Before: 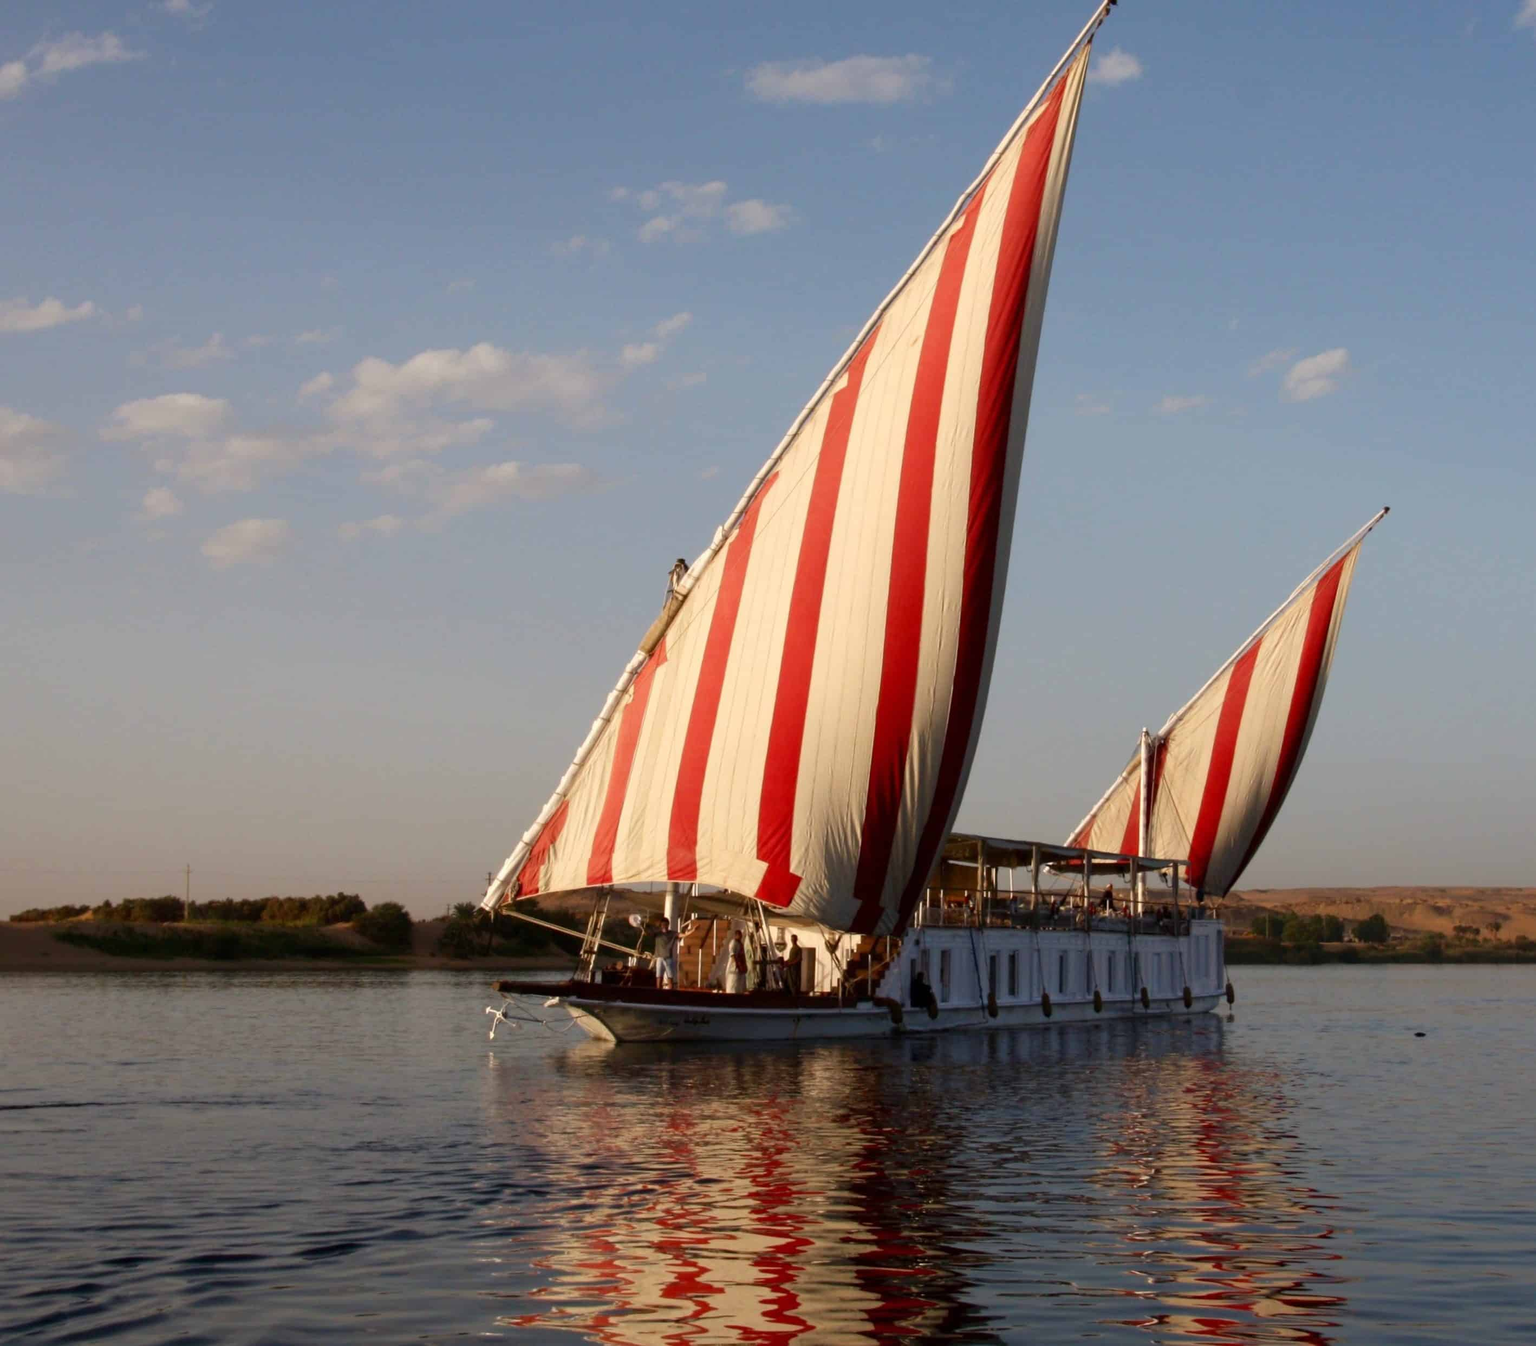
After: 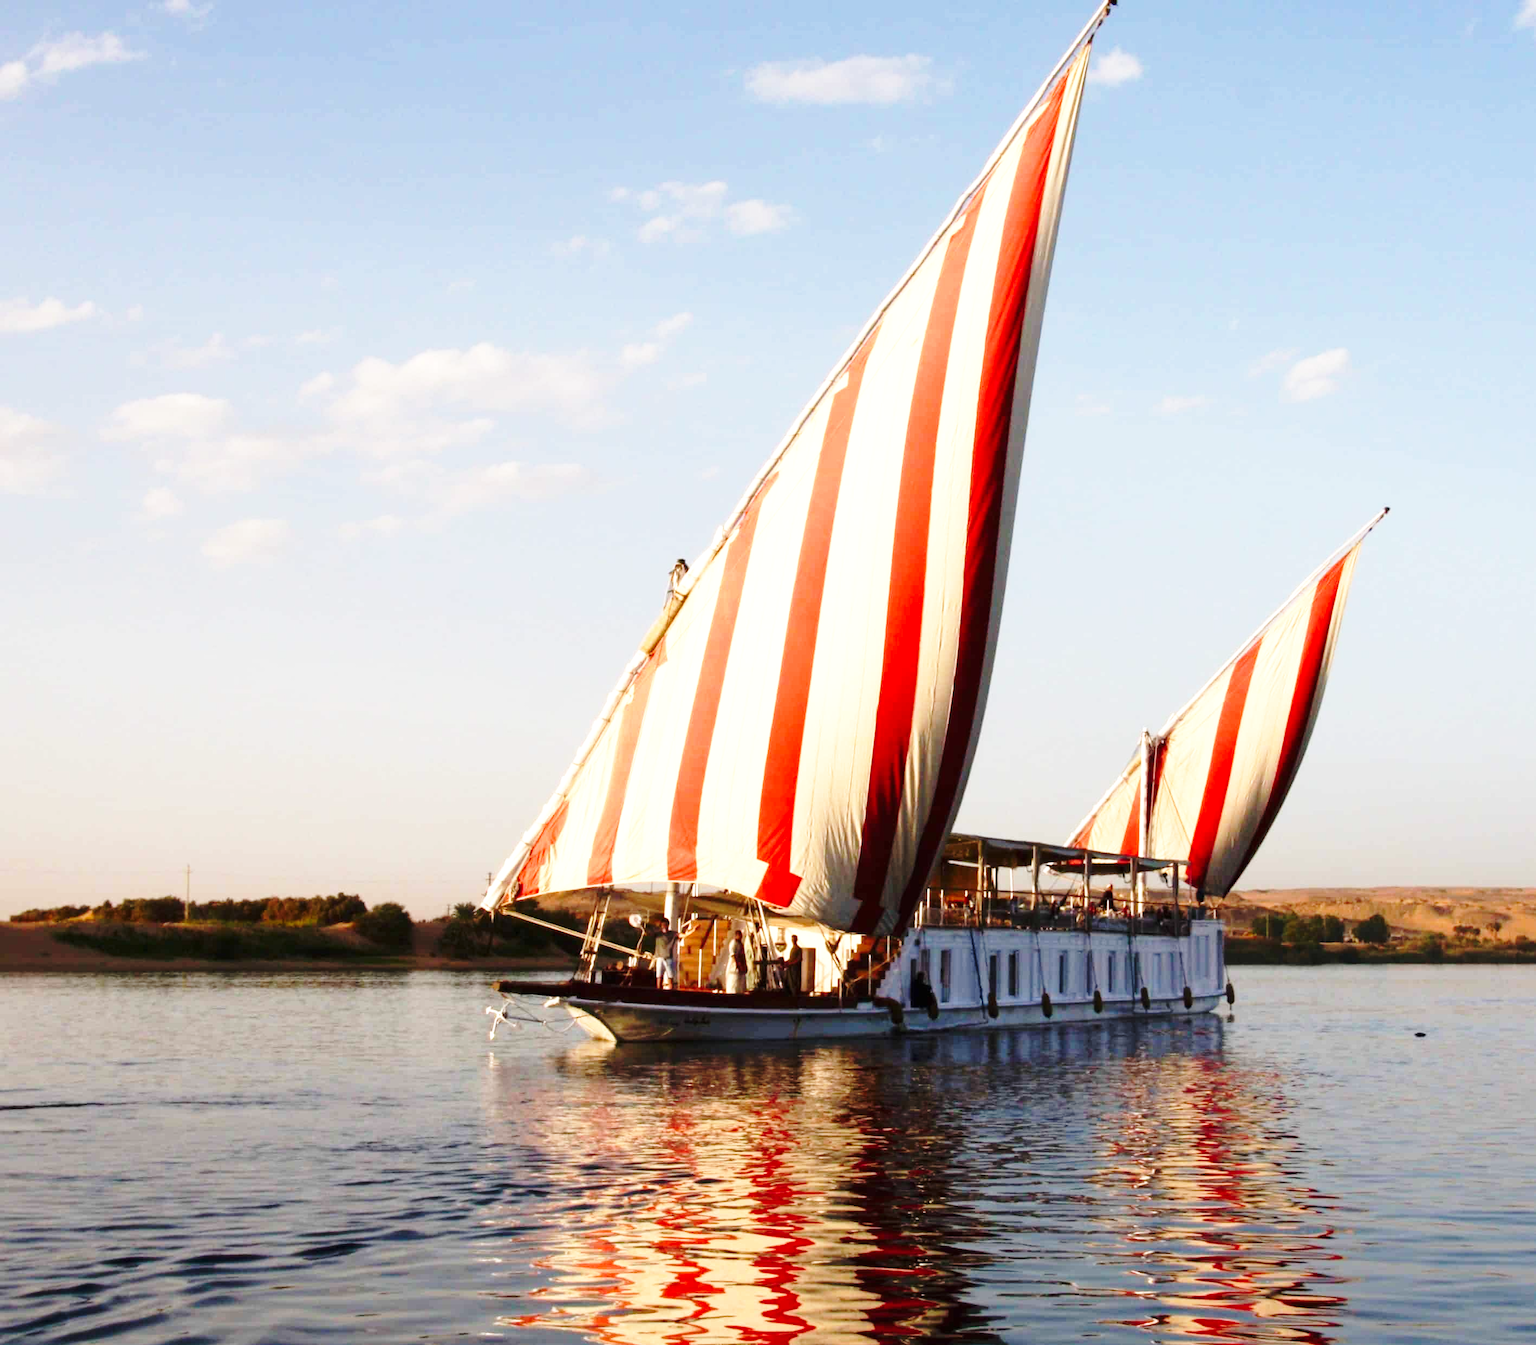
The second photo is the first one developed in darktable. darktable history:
exposure: black level correction 0, exposure 0.7 EV, compensate exposure bias true, compensate highlight preservation false
base curve: curves: ch0 [(0, 0) (0.036, 0.037) (0.121, 0.228) (0.46, 0.76) (0.859, 0.983) (1, 1)], preserve colors none
color balance rgb: on, module defaults
